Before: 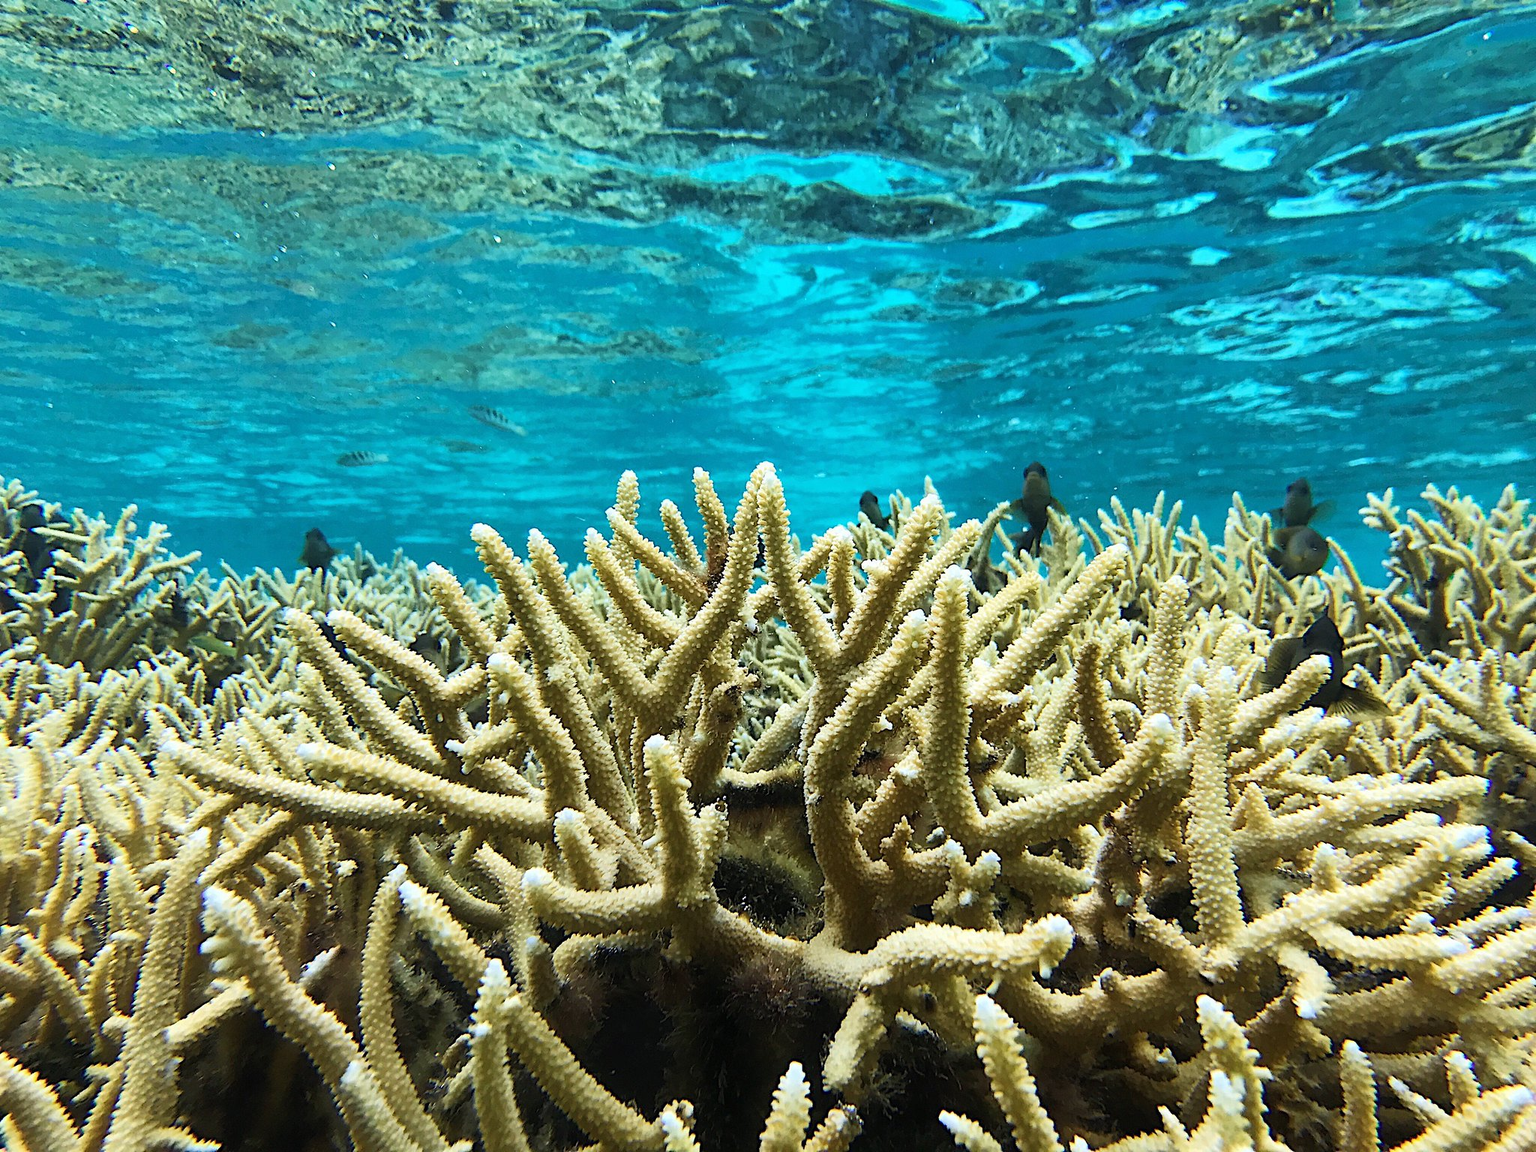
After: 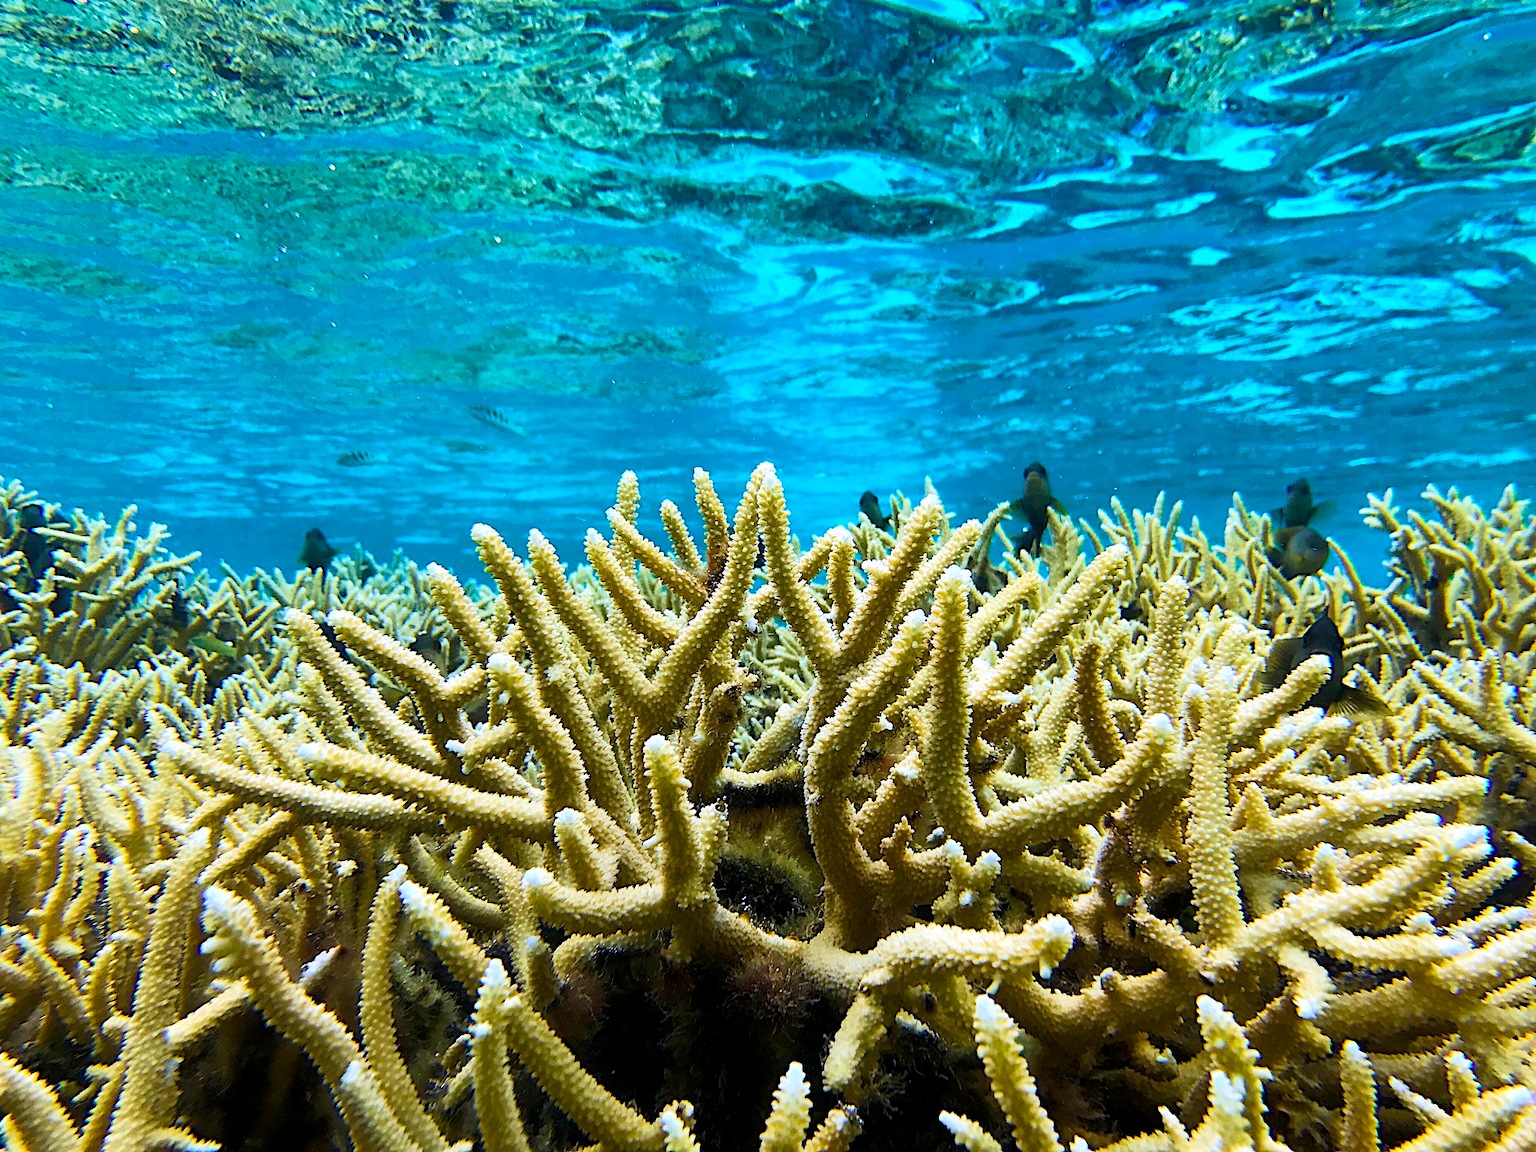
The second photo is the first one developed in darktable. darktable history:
exposure: black level correction 0.004, exposure 0.014 EV, compensate highlight preservation false
white balance: red 1.004, blue 1.096
color balance rgb: perceptual saturation grading › global saturation 30%, global vibrance 20%
velvia: on, module defaults
